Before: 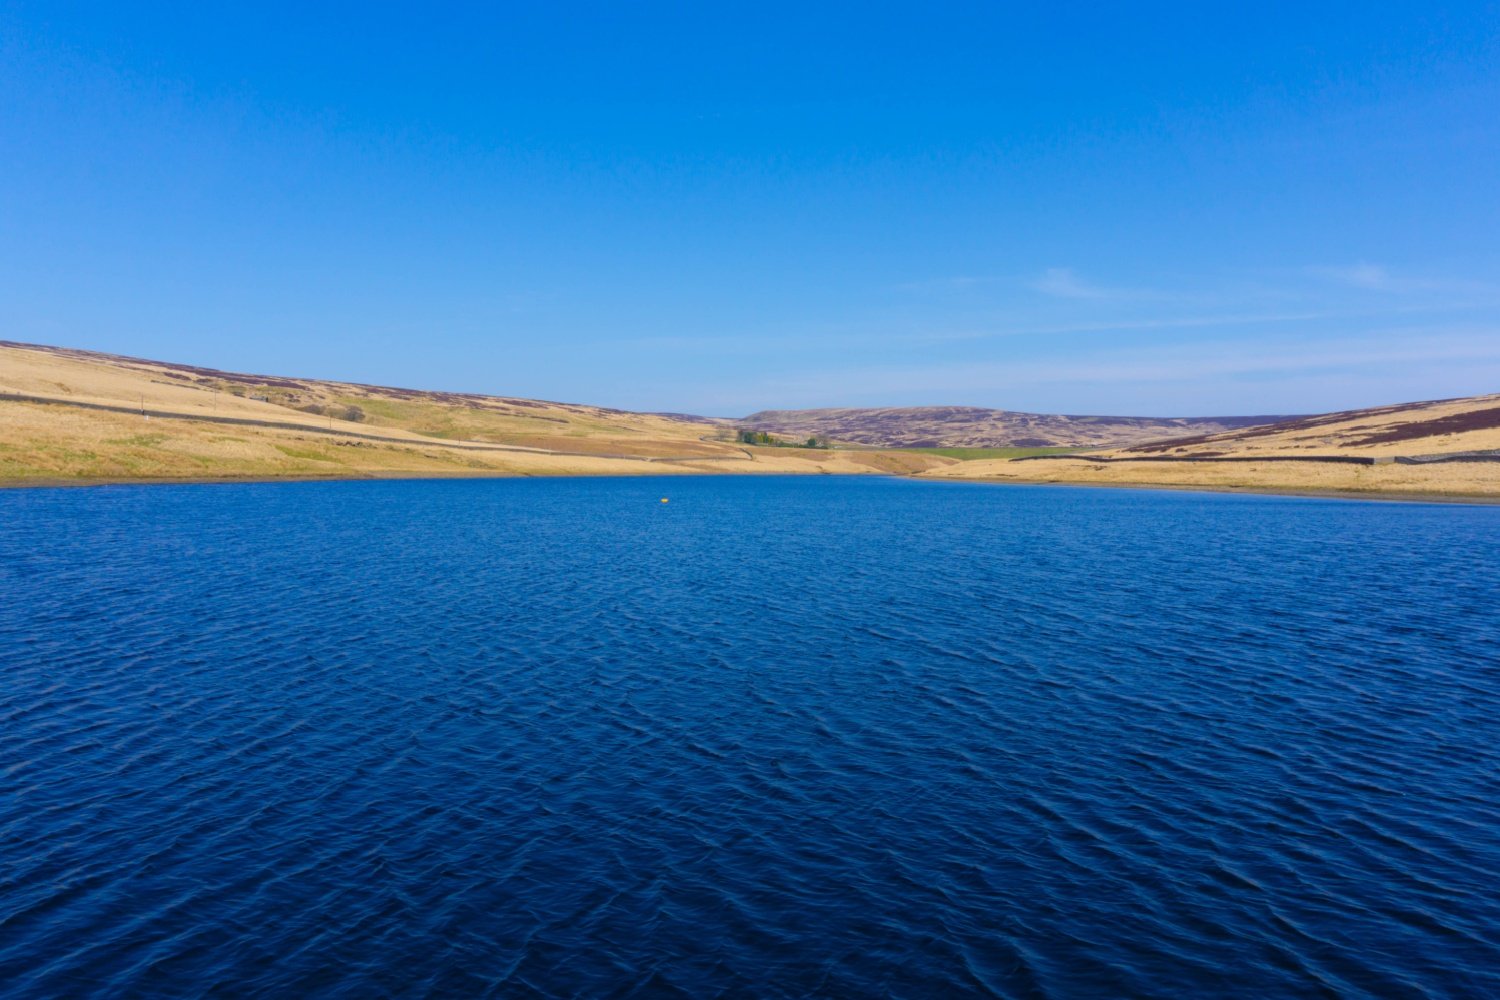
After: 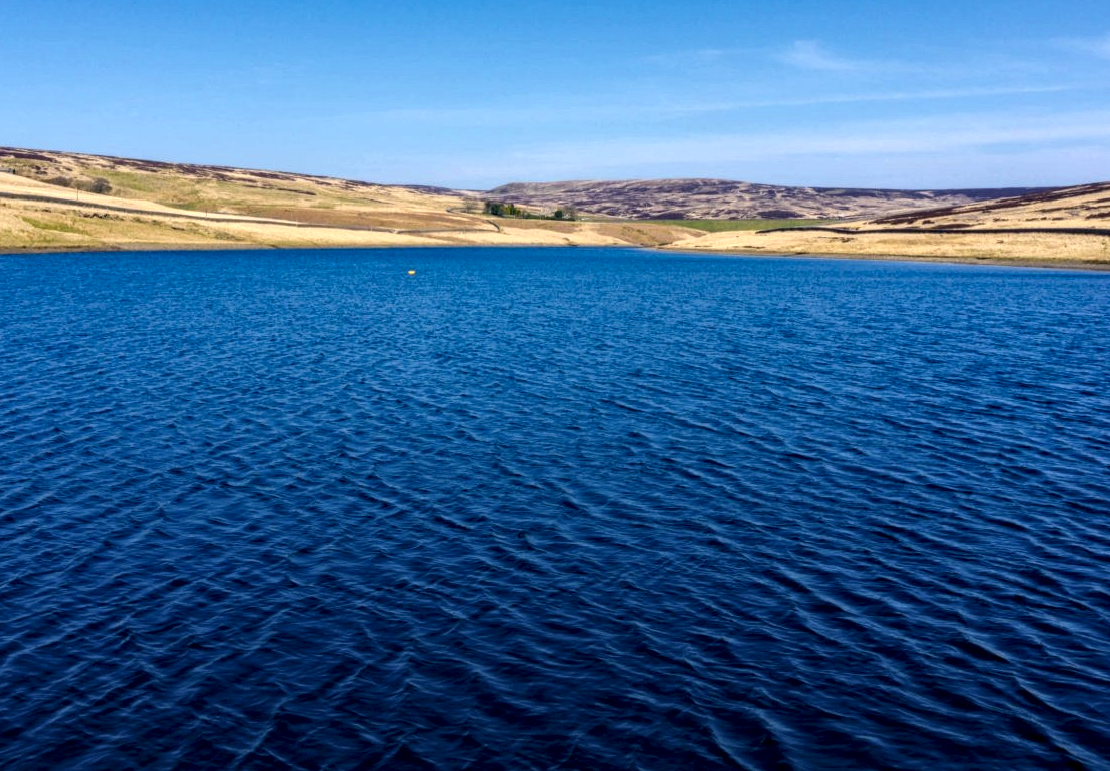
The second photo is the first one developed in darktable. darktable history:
local contrast: highlights 20%, detail 197%
crop: left 16.871%, top 22.857%, right 9.116%
